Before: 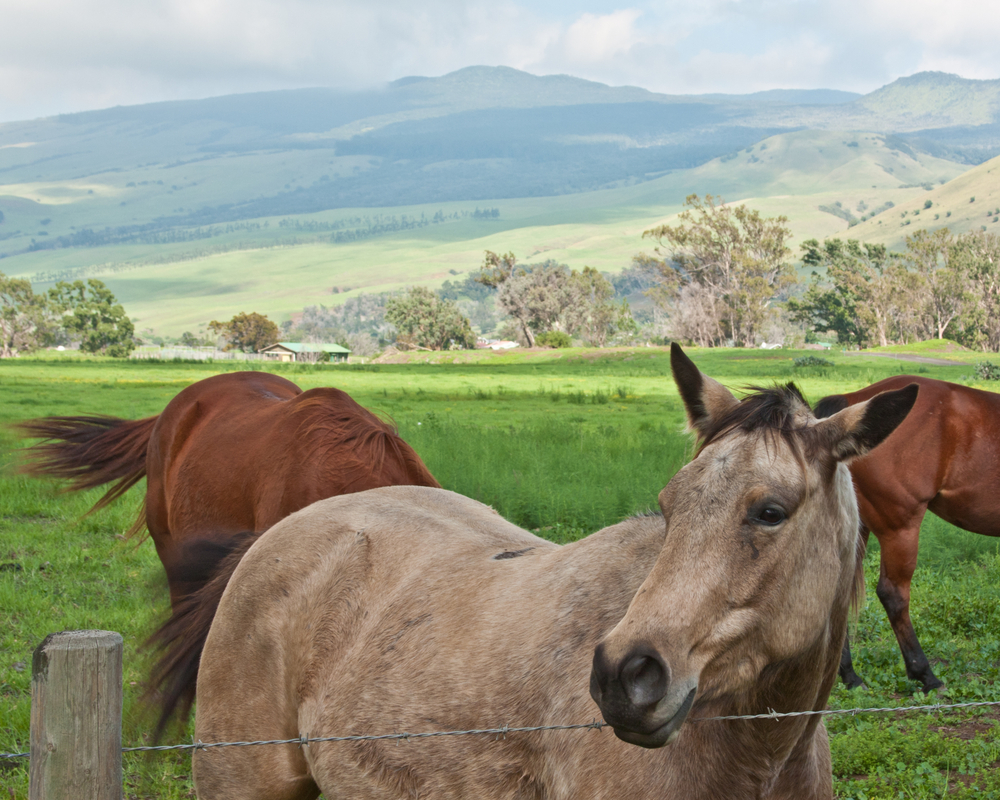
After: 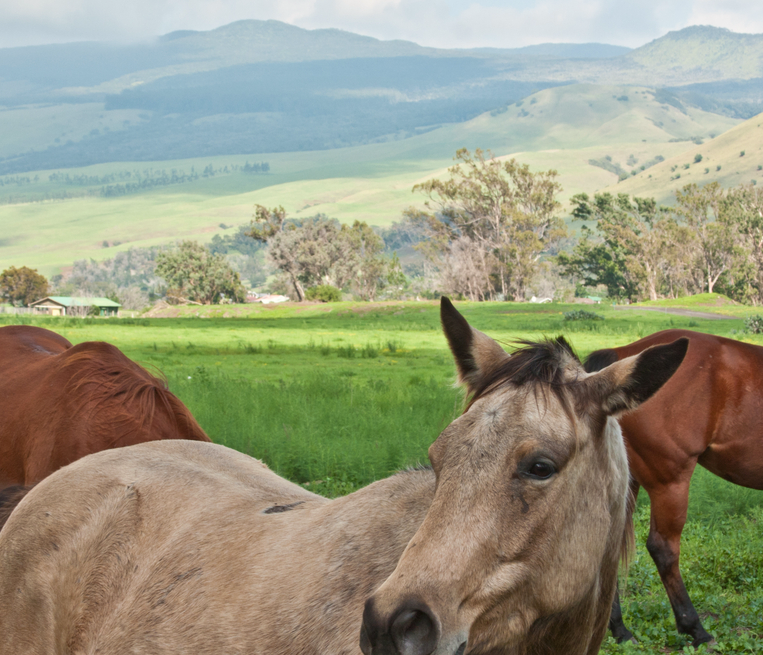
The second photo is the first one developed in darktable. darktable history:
white balance: red 1.009, blue 0.985
crop: left 23.095%, top 5.827%, bottom 11.854%
